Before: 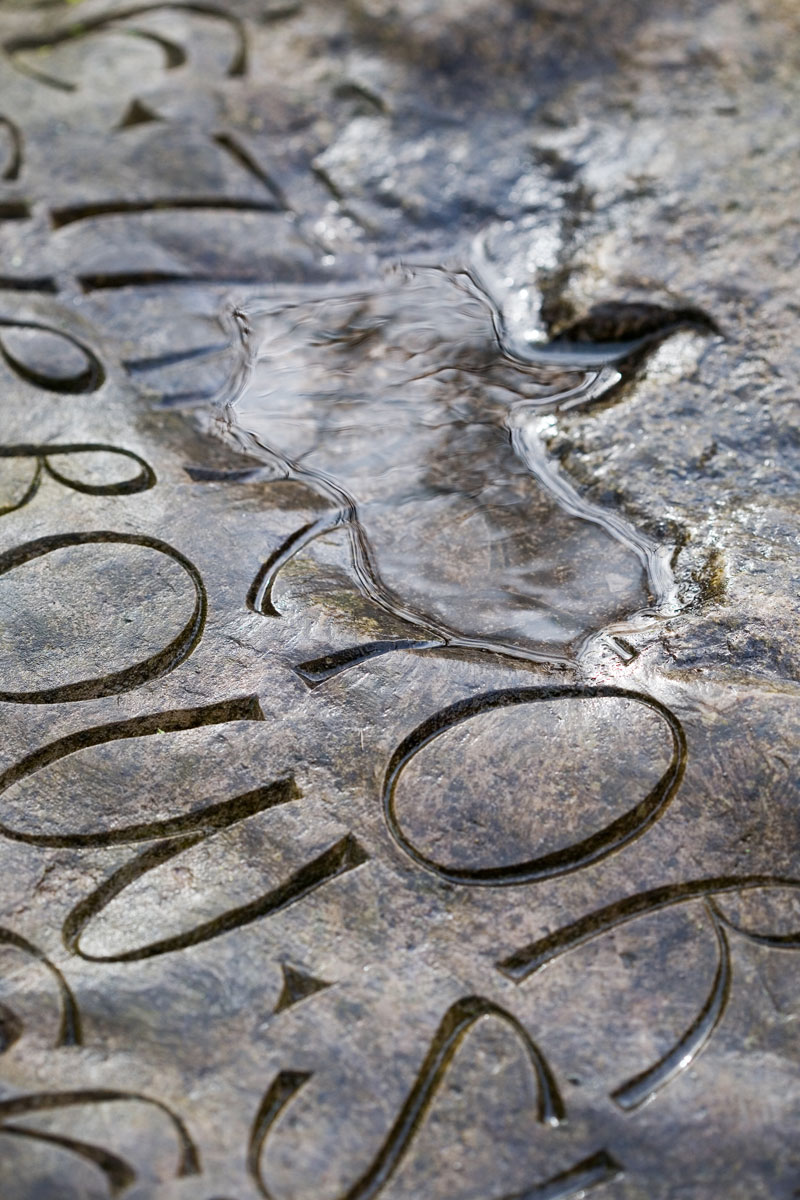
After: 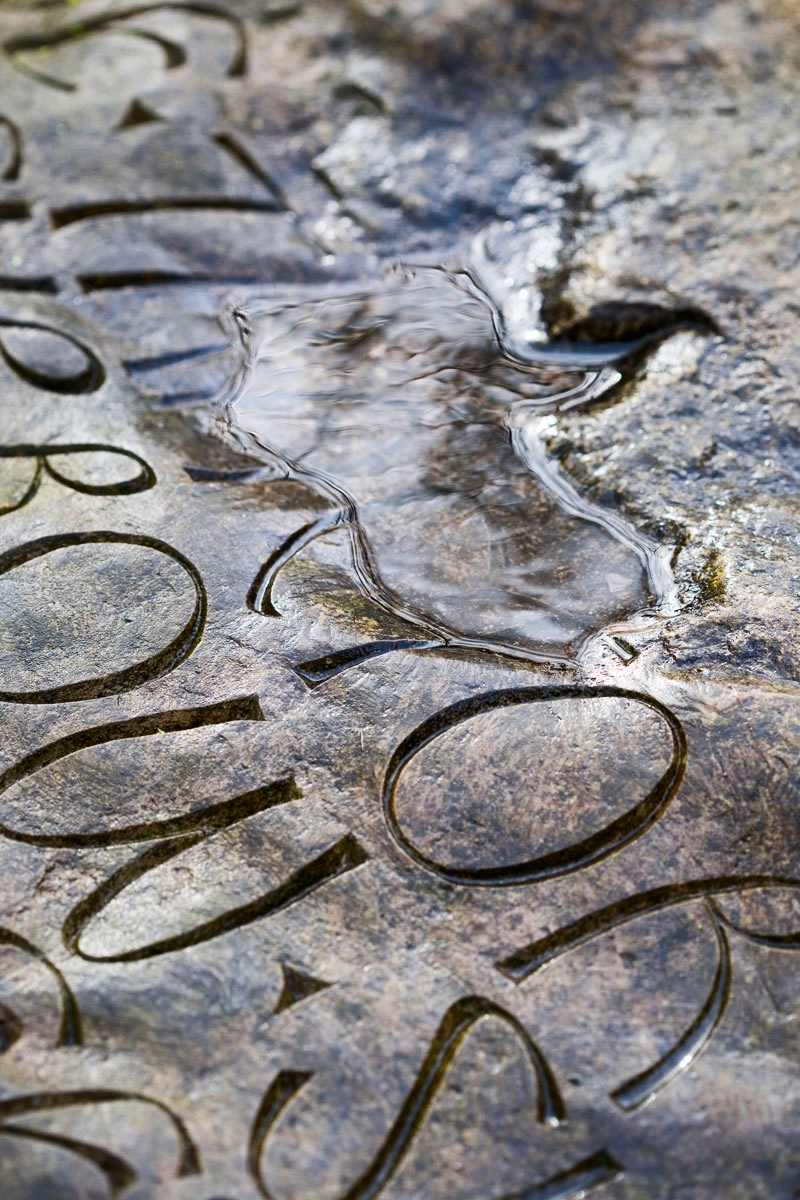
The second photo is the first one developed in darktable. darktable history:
contrast brightness saturation: contrast 0.174, saturation 0.302
